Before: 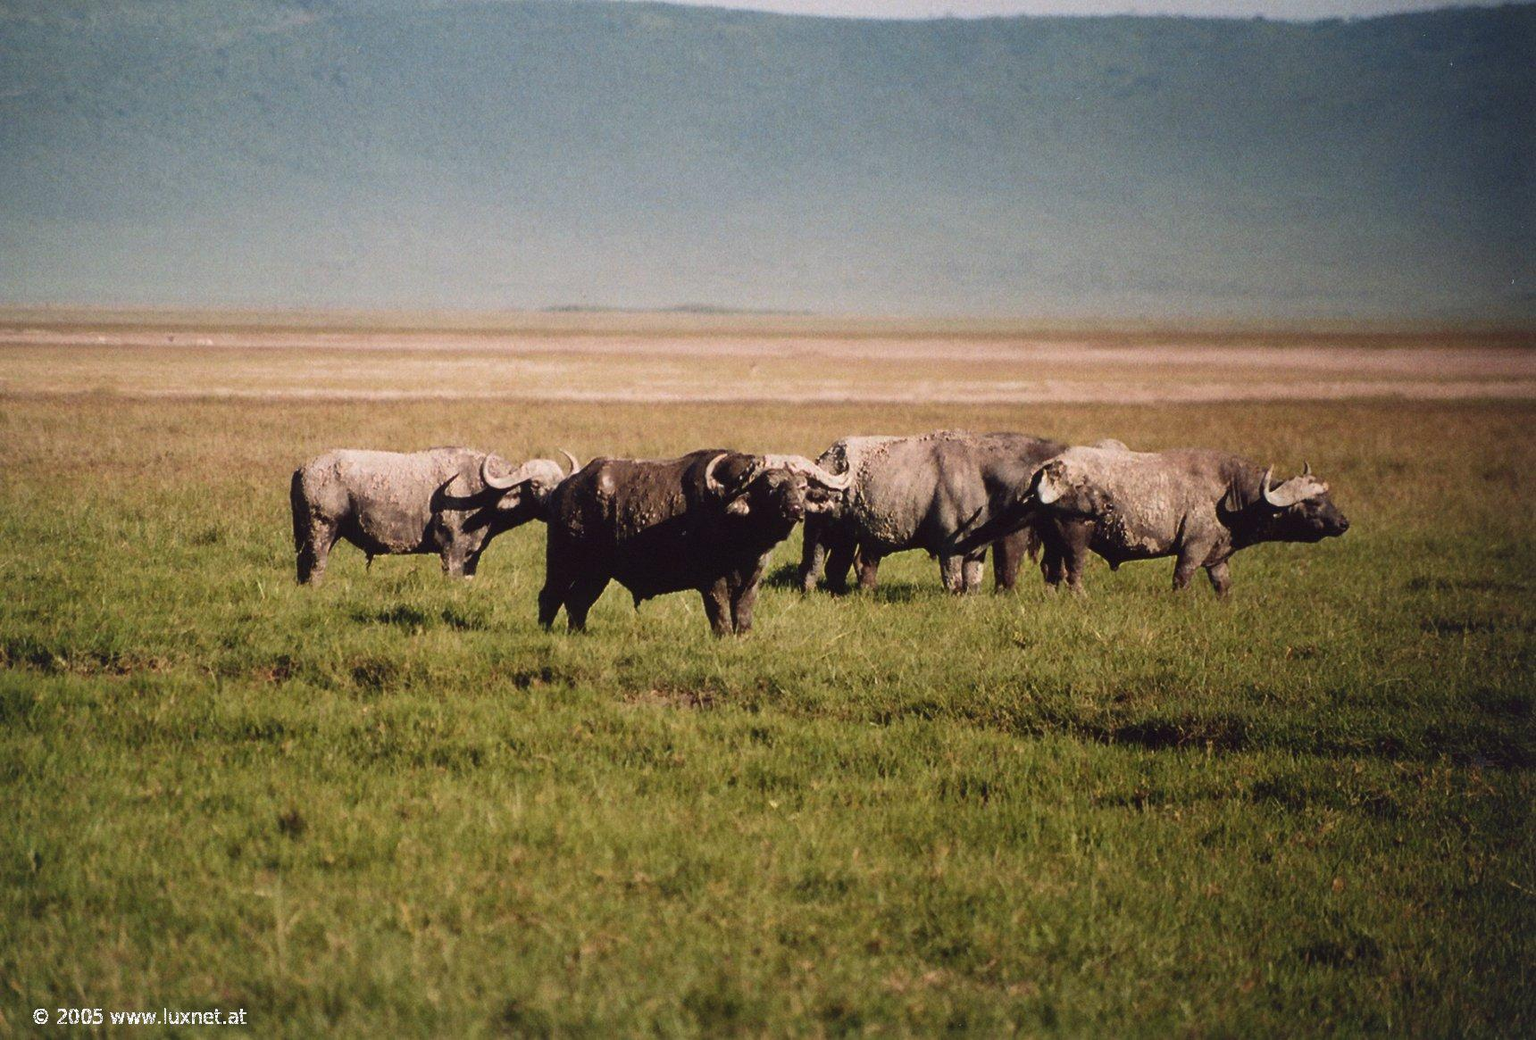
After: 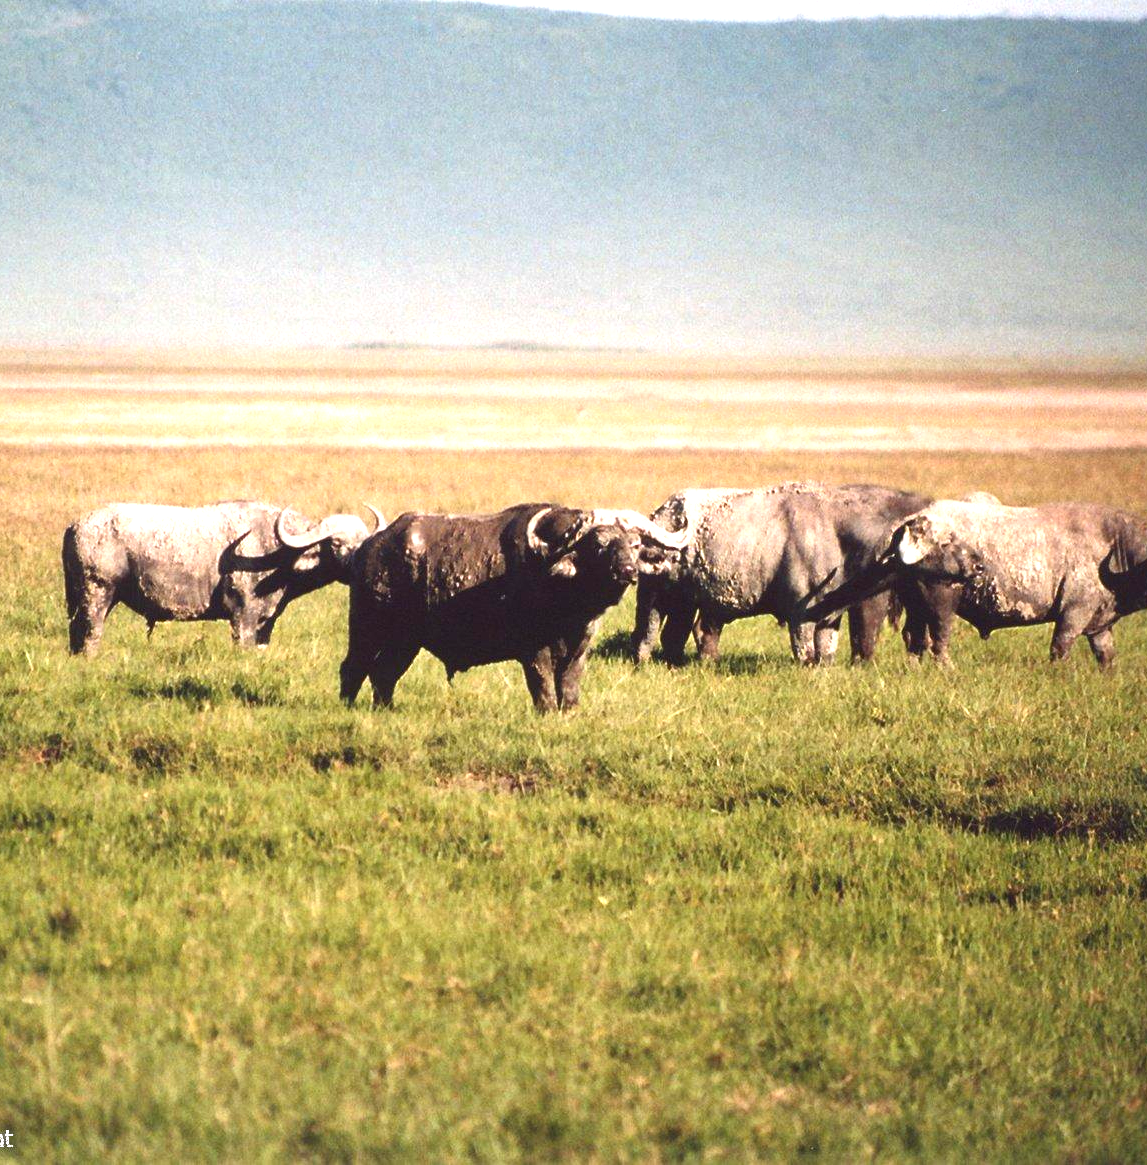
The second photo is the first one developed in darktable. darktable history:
crop and rotate: left 15.319%, right 17.973%
exposure: black level correction 0, exposure 1.181 EV, compensate exposure bias true, compensate highlight preservation false
